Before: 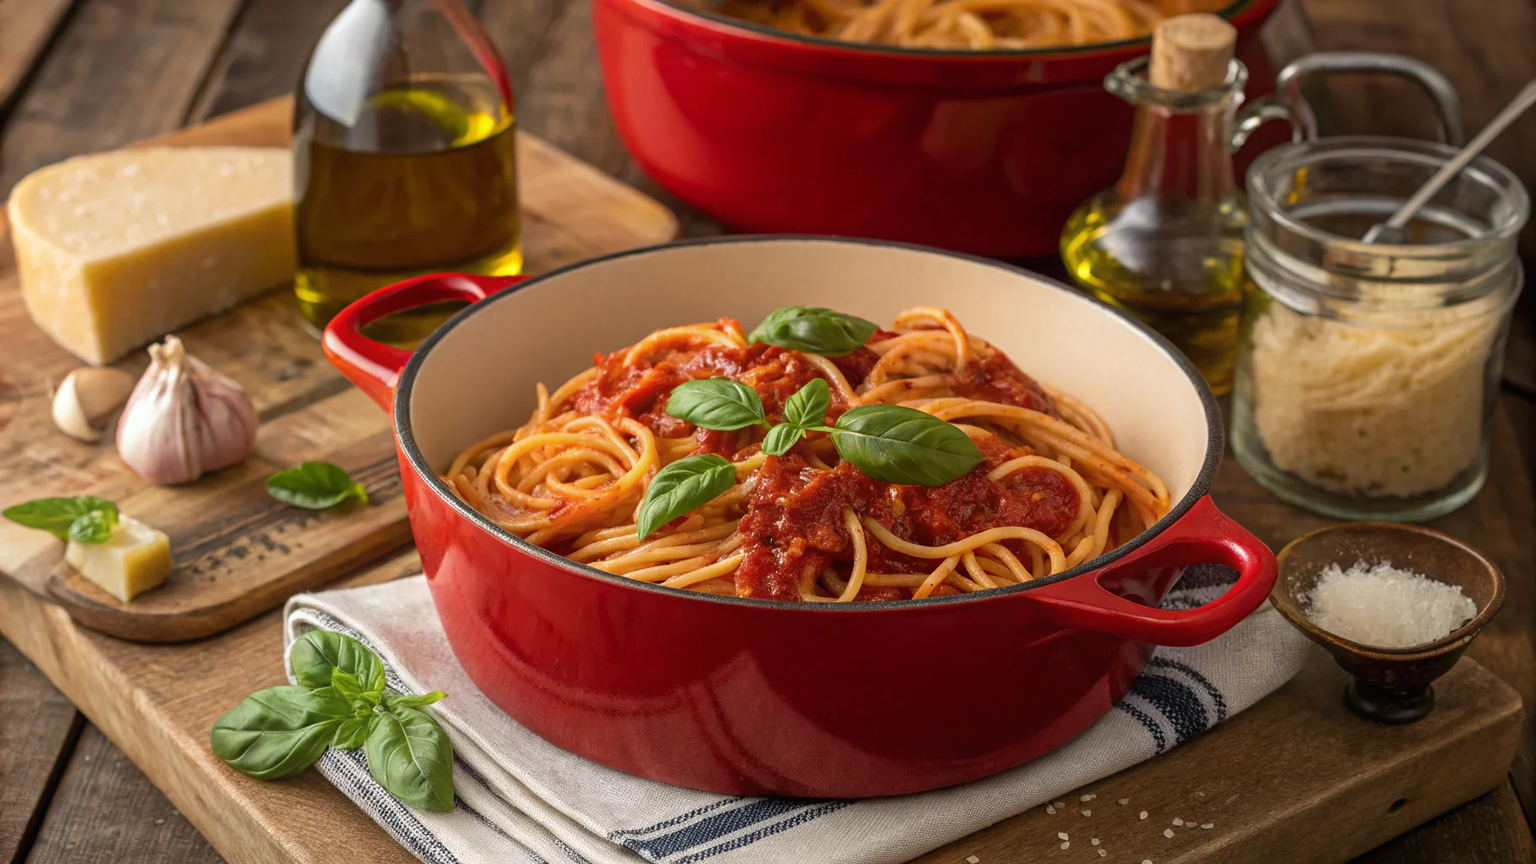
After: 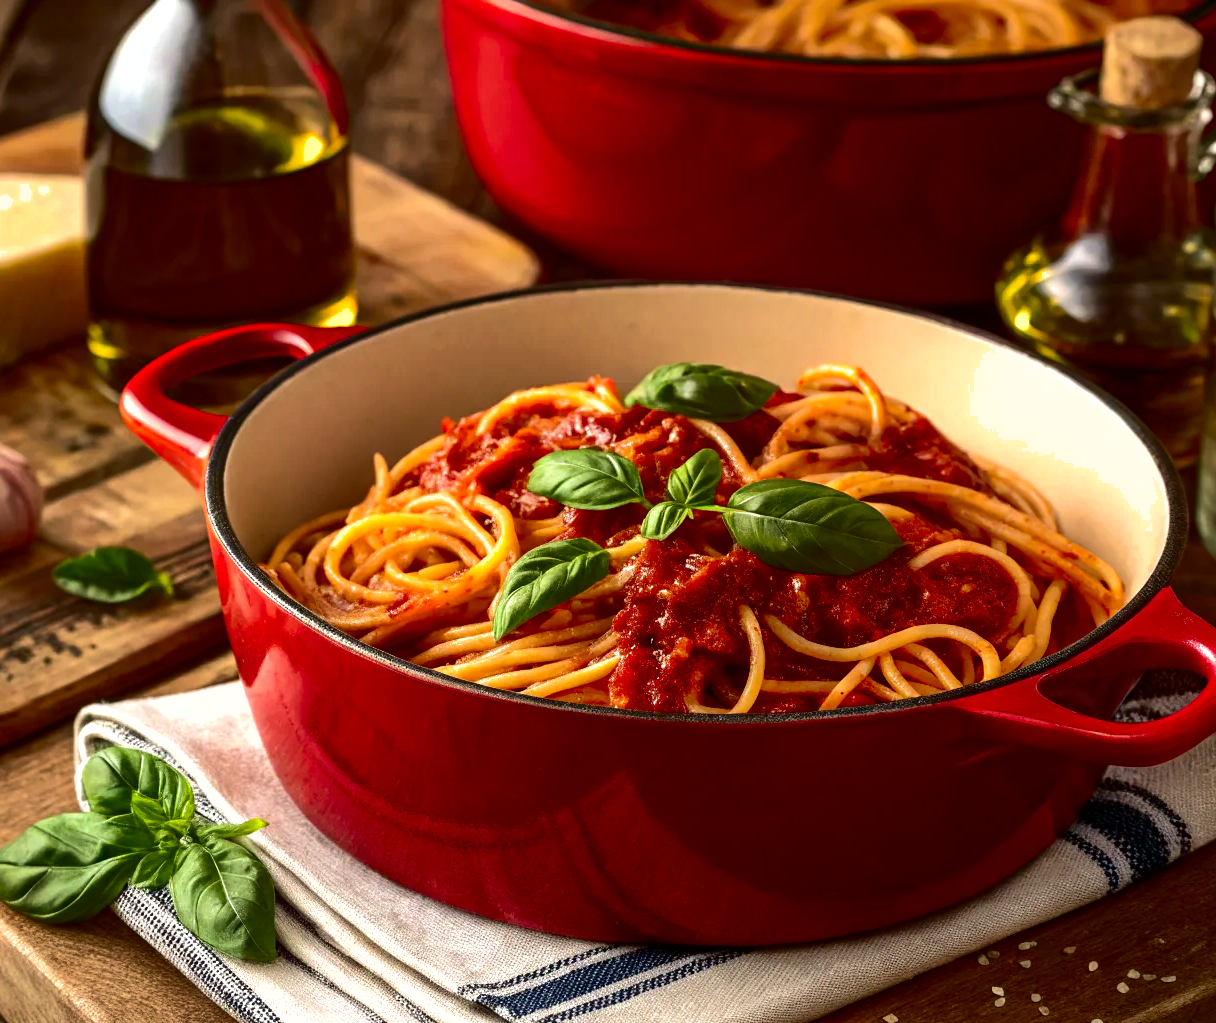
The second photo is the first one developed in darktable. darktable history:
velvia: on, module defaults
tone equalizer: -8 EV -0.785 EV, -7 EV -0.729 EV, -6 EV -0.592 EV, -5 EV -0.386 EV, -3 EV 0.382 EV, -2 EV 0.6 EV, -1 EV 0.679 EV, +0 EV 0.73 EV, edges refinement/feathering 500, mask exposure compensation -1.57 EV, preserve details no
contrast brightness saturation: contrast 0.193, brightness -0.236, saturation 0.107
shadows and highlights: on, module defaults
crop and rotate: left 14.449%, right 18.73%
